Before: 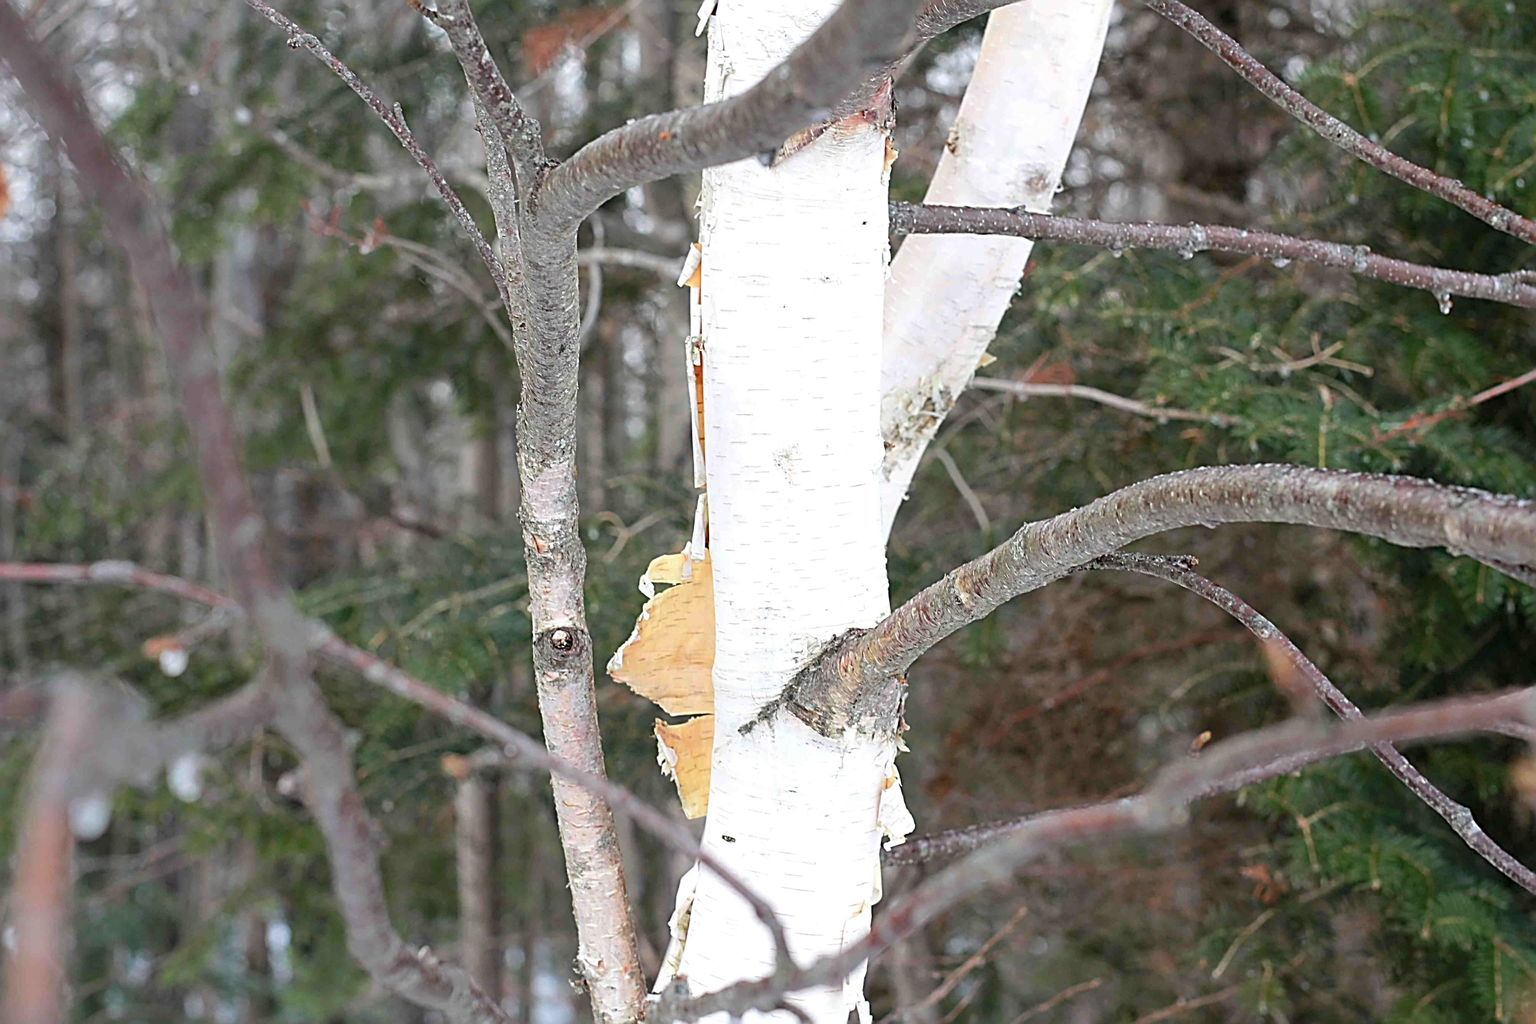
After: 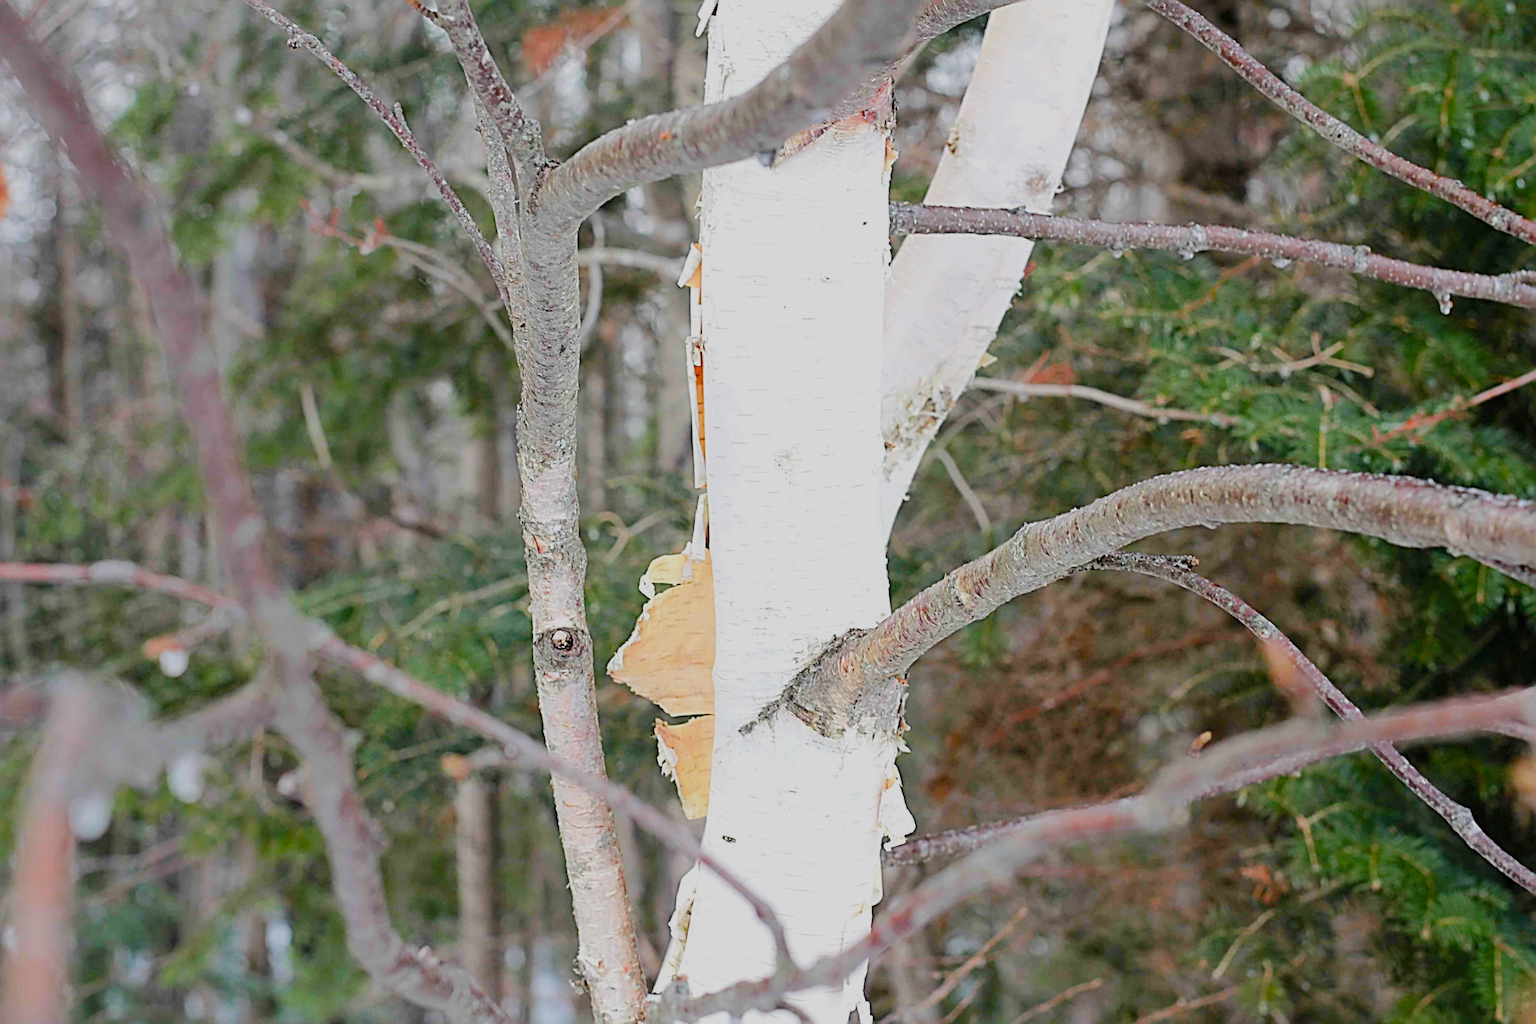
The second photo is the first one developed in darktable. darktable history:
color balance rgb: perceptual saturation grading › global saturation 20%, perceptual saturation grading › highlights -25.704%, perceptual saturation grading › shadows 49.996%, perceptual brilliance grading › mid-tones 9.563%, perceptual brilliance grading › shadows 14.712%
filmic rgb: black relative exposure -7.65 EV, white relative exposure 4.56 EV, hardness 3.61, iterations of high-quality reconstruction 0
exposure: black level correction -0.002, exposure 0.709 EV, compensate exposure bias true, compensate highlight preservation false
